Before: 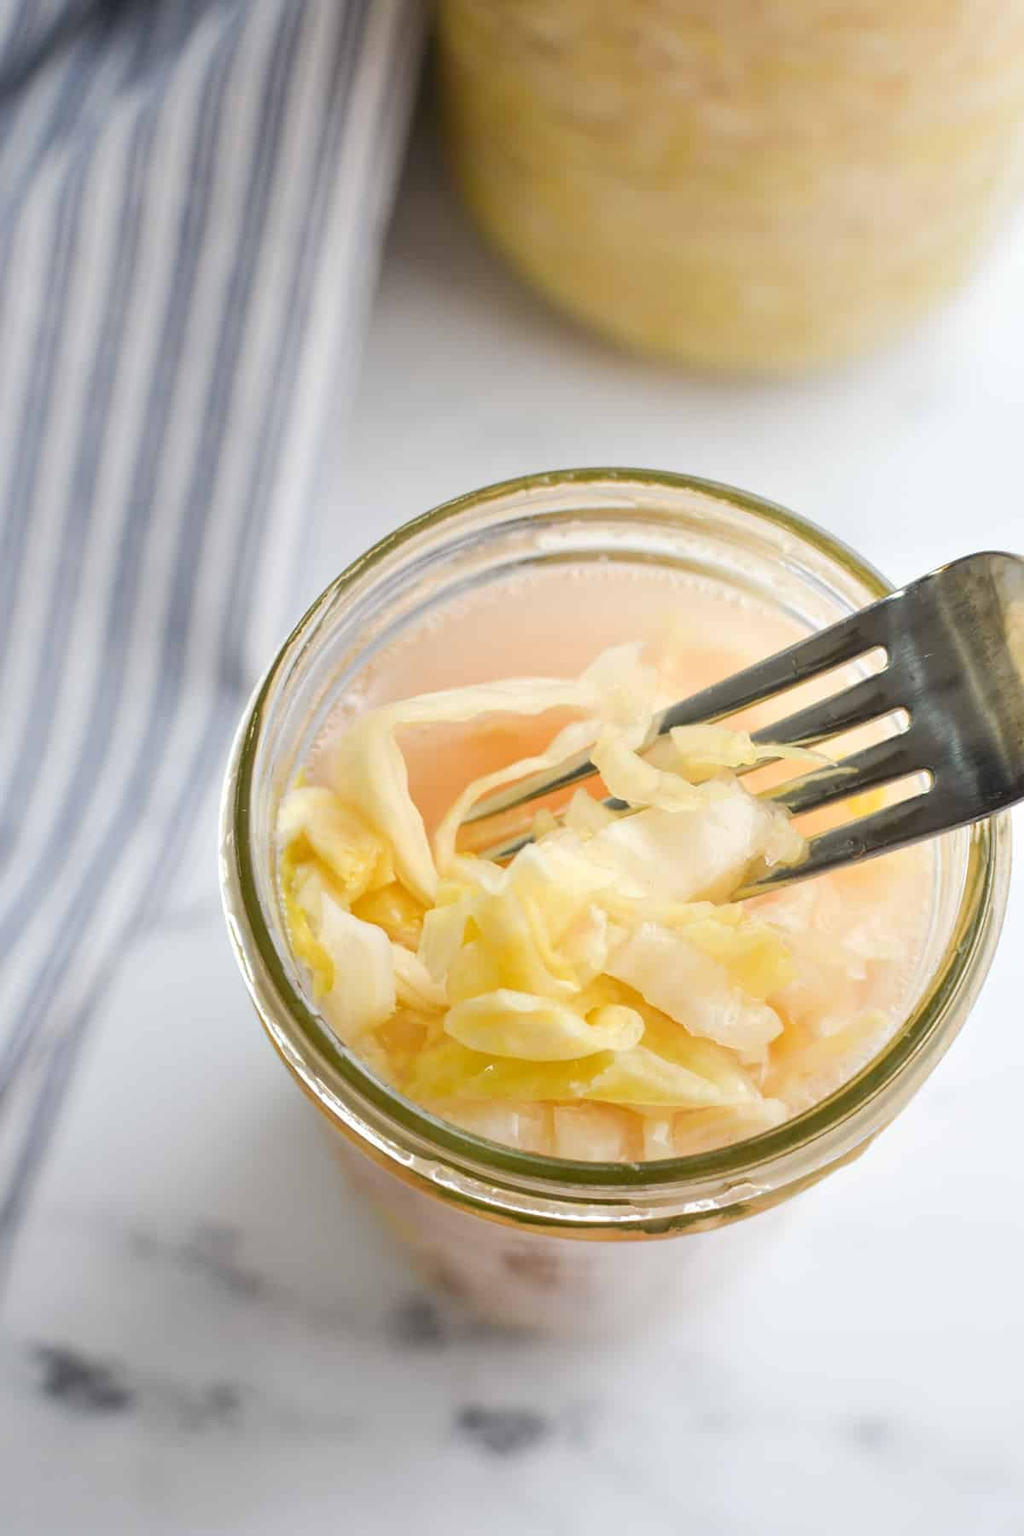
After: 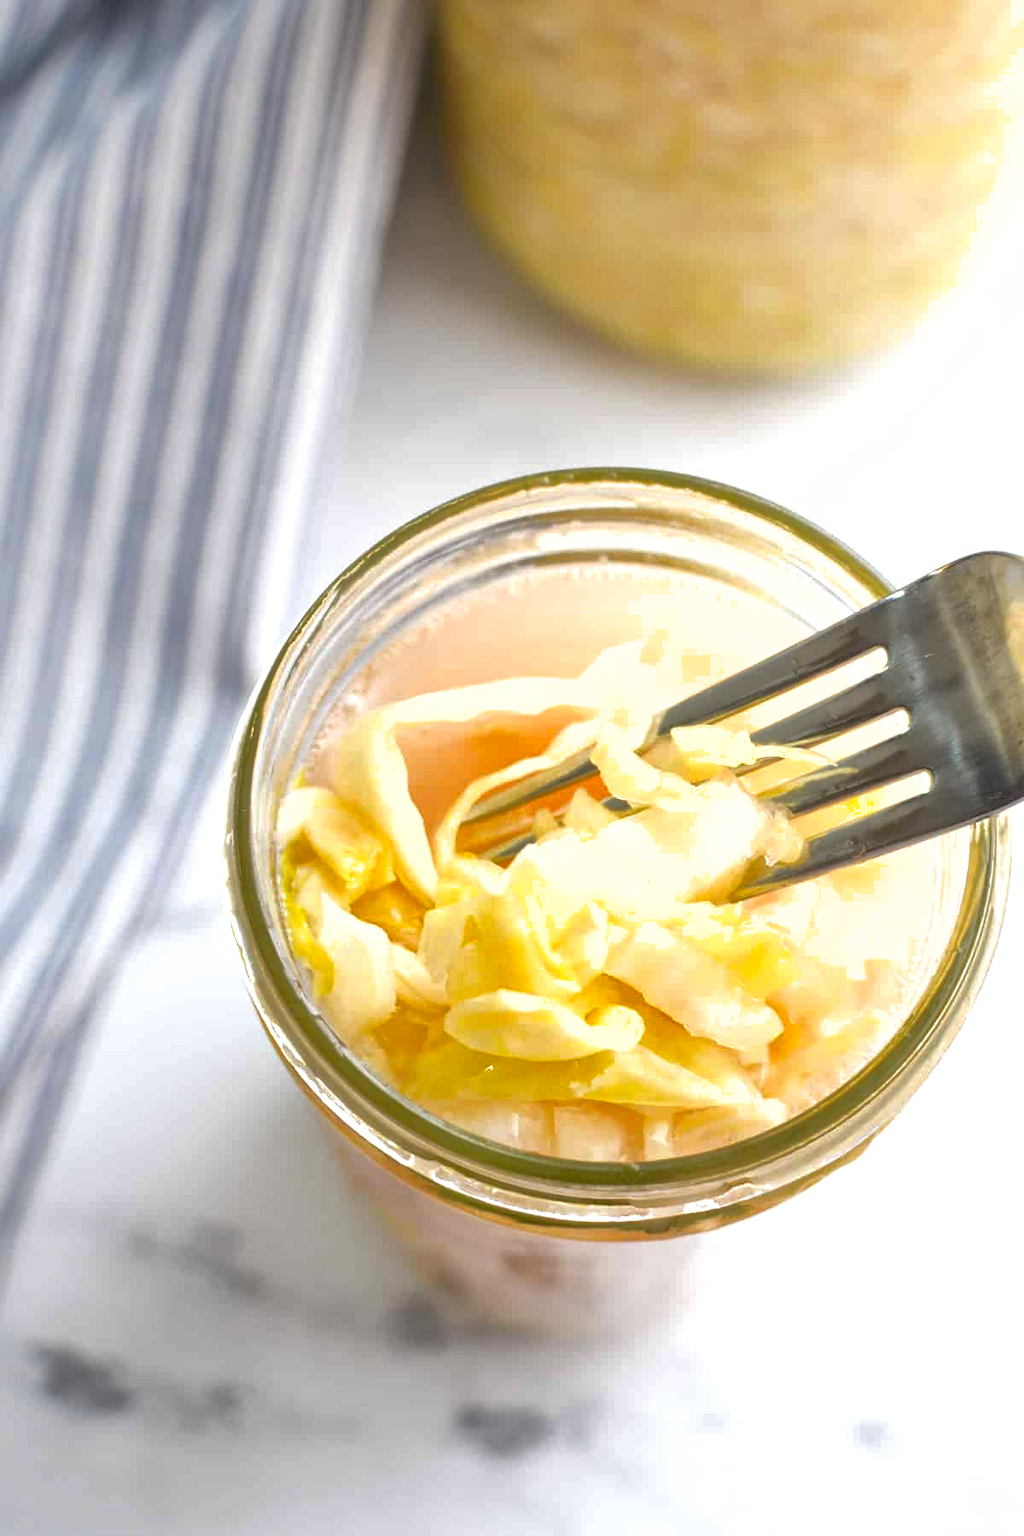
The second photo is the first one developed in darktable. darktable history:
exposure: black level correction 0.001, exposure 0.5 EV, compensate exposure bias true, compensate highlight preservation false
shadows and highlights: on, module defaults
sharpen: radius 2.883, amount 0.868, threshold 47.523
